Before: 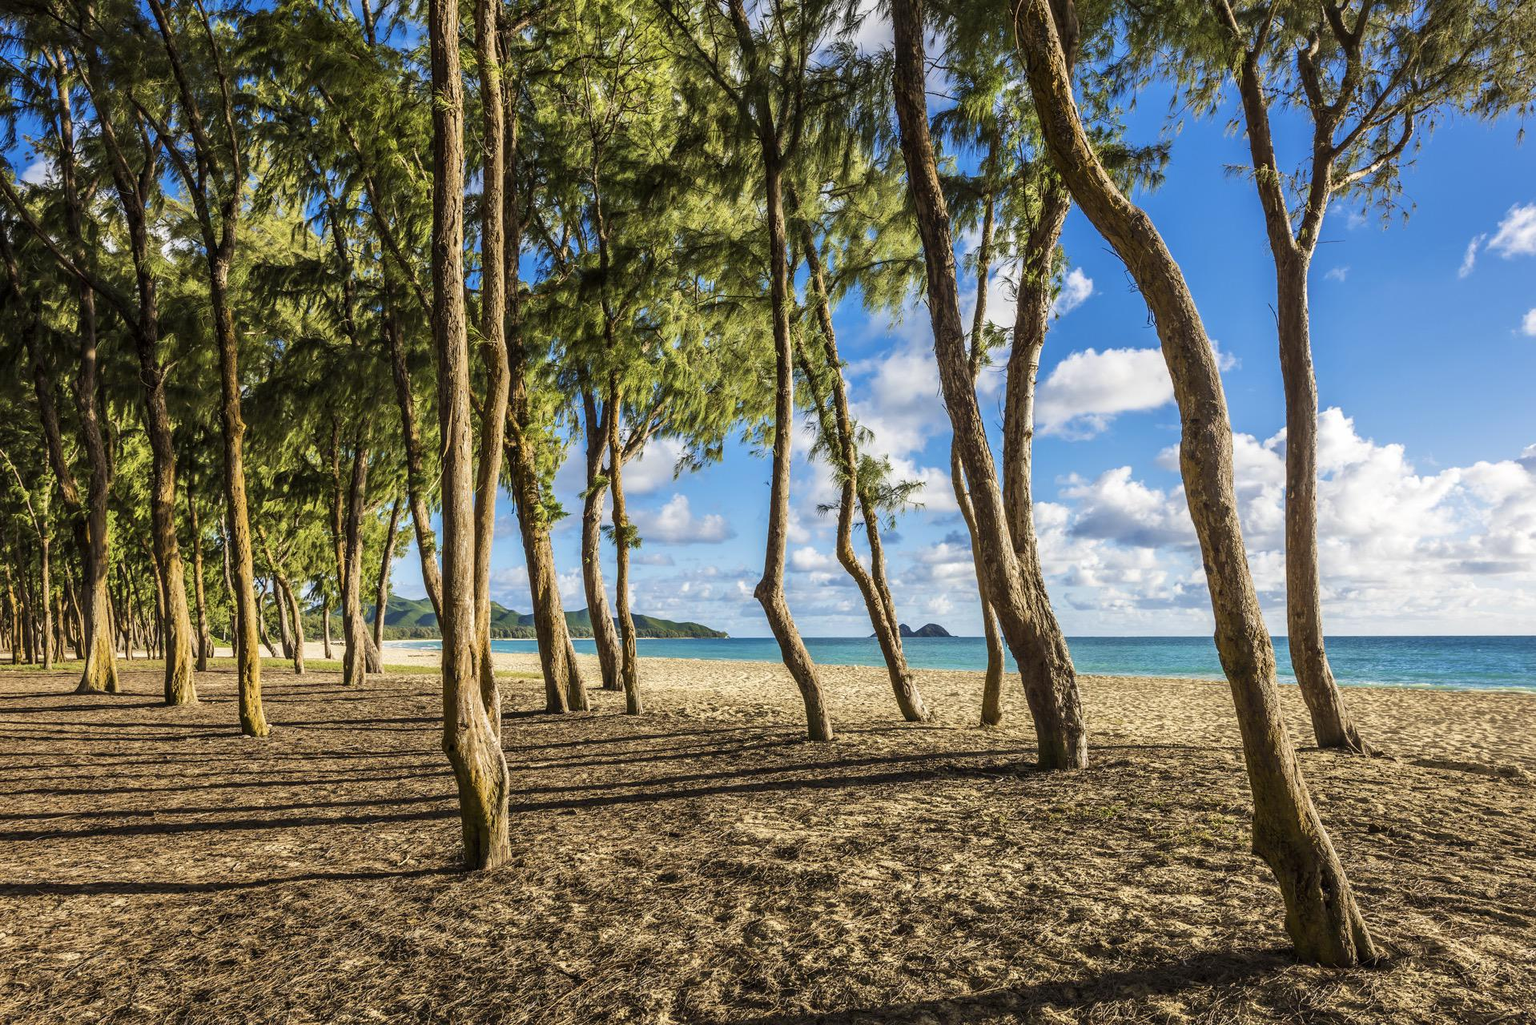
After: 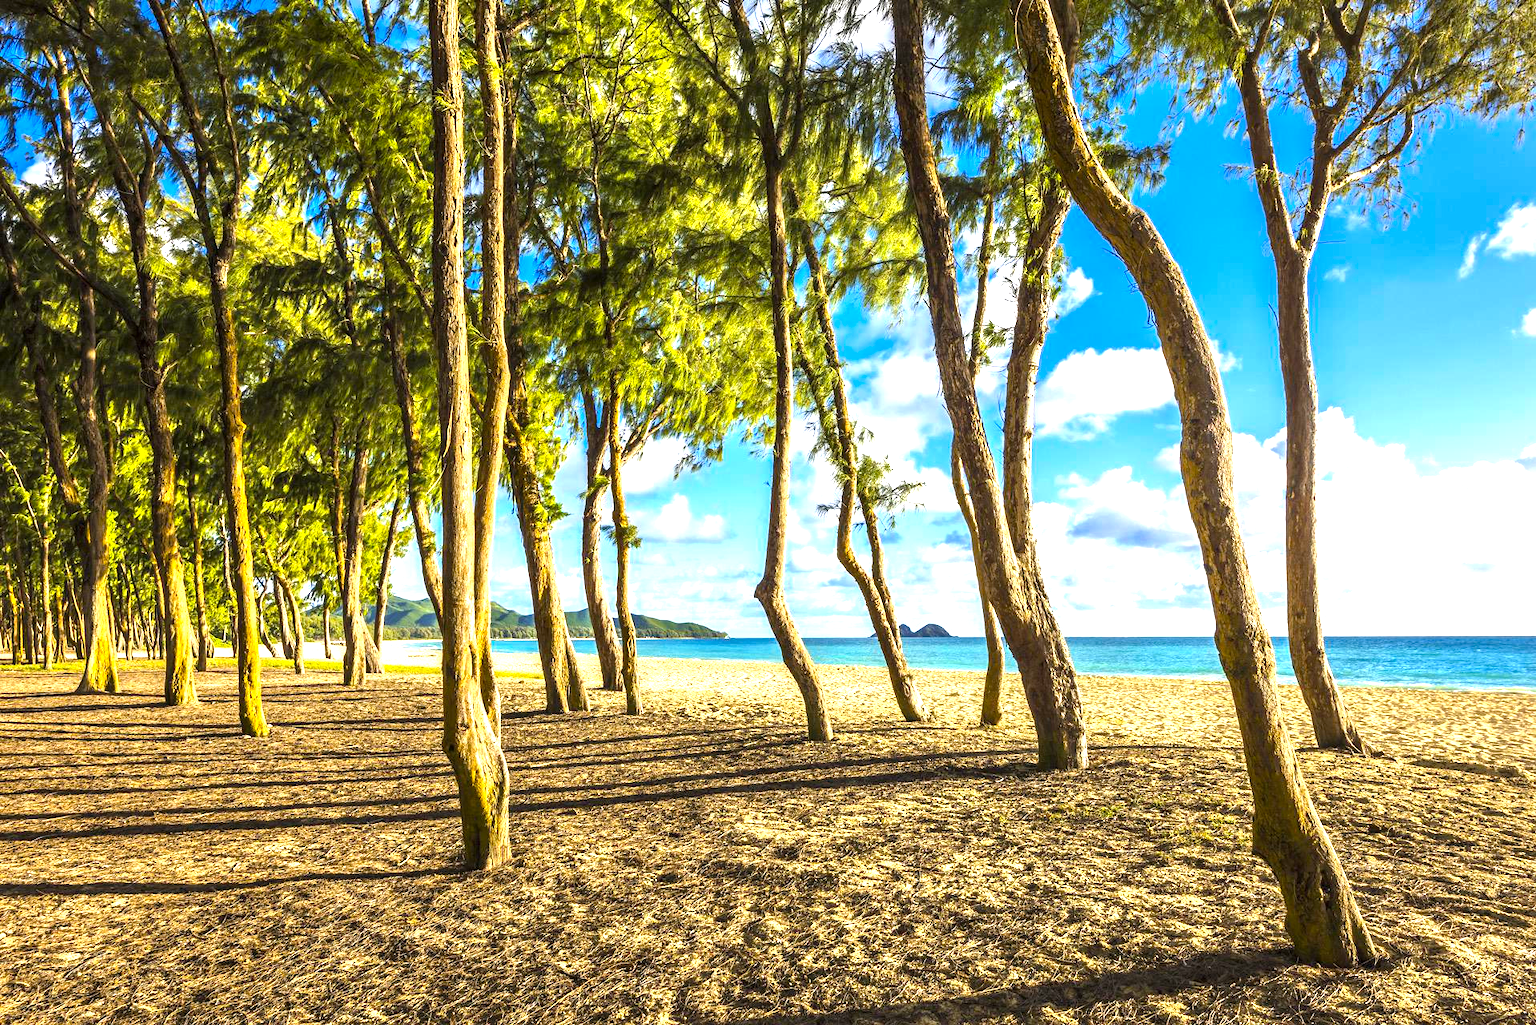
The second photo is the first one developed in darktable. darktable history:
exposure: black level correction 0, exposure 0.693 EV, compensate highlight preservation false
color balance rgb: linear chroma grading › global chroma 6.226%, perceptual saturation grading › global saturation 30.853%, perceptual brilliance grading › global brilliance 12.595%
